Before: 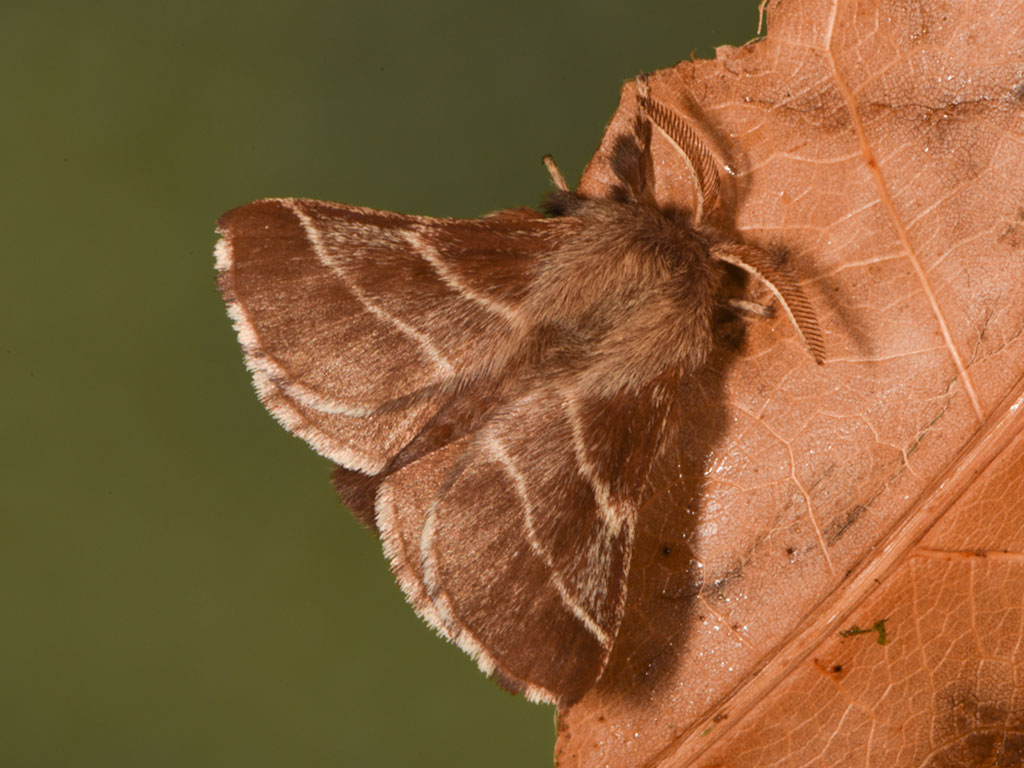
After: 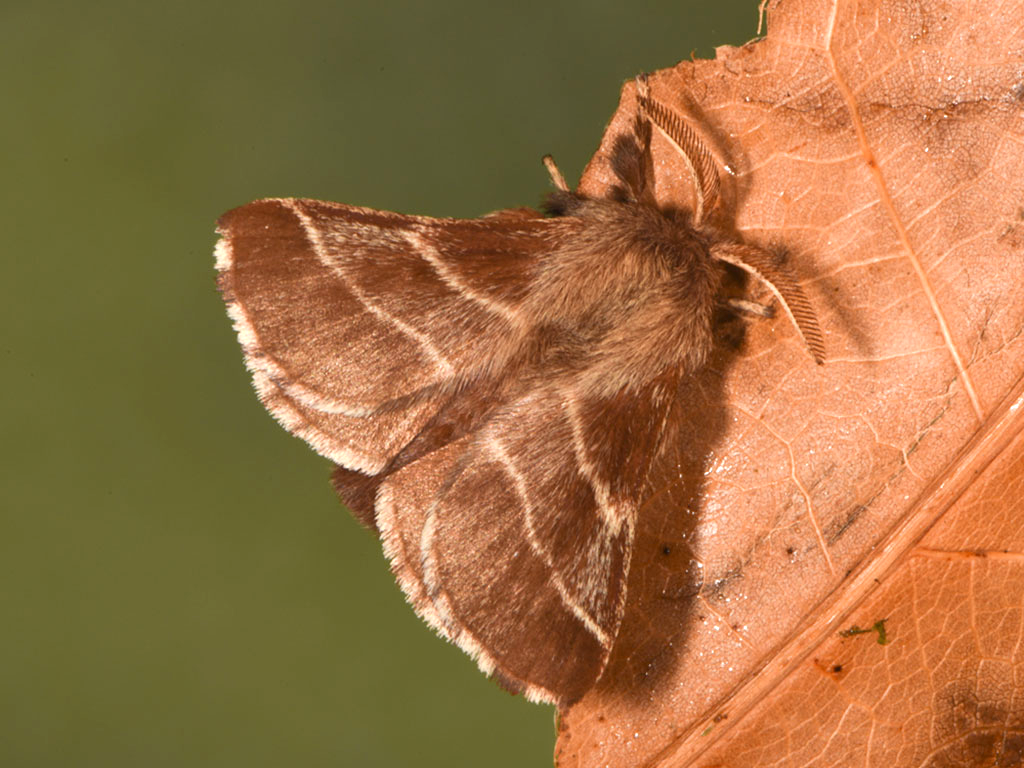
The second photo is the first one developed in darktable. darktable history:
exposure: exposure 0.504 EV, compensate exposure bias true, compensate highlight preservation false
